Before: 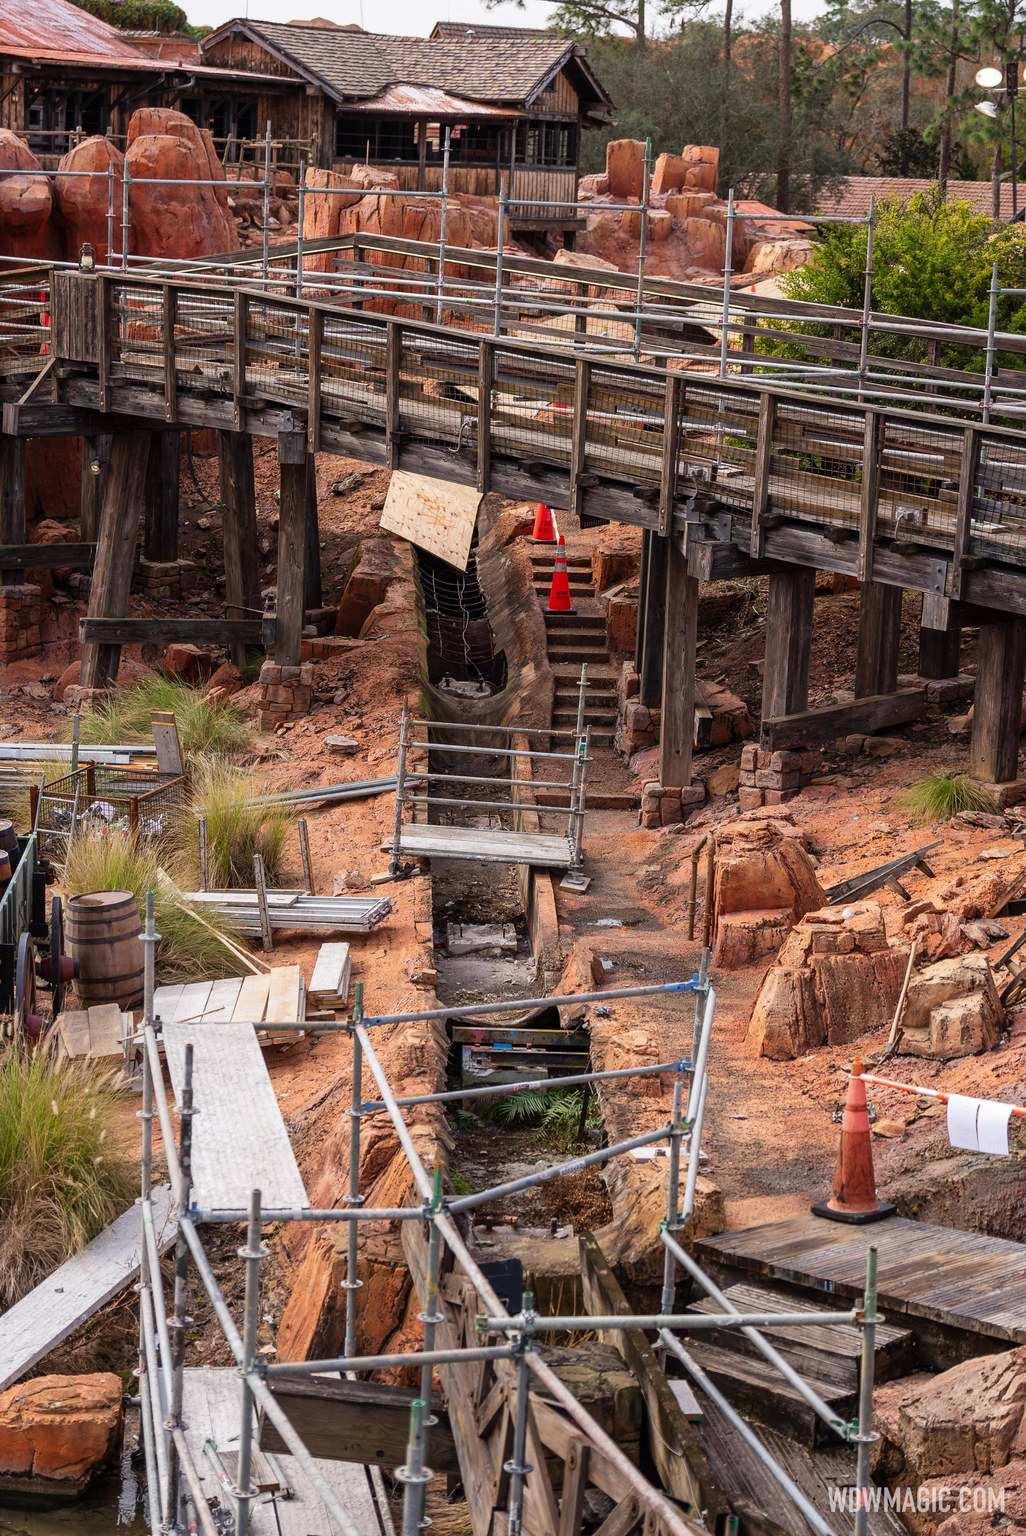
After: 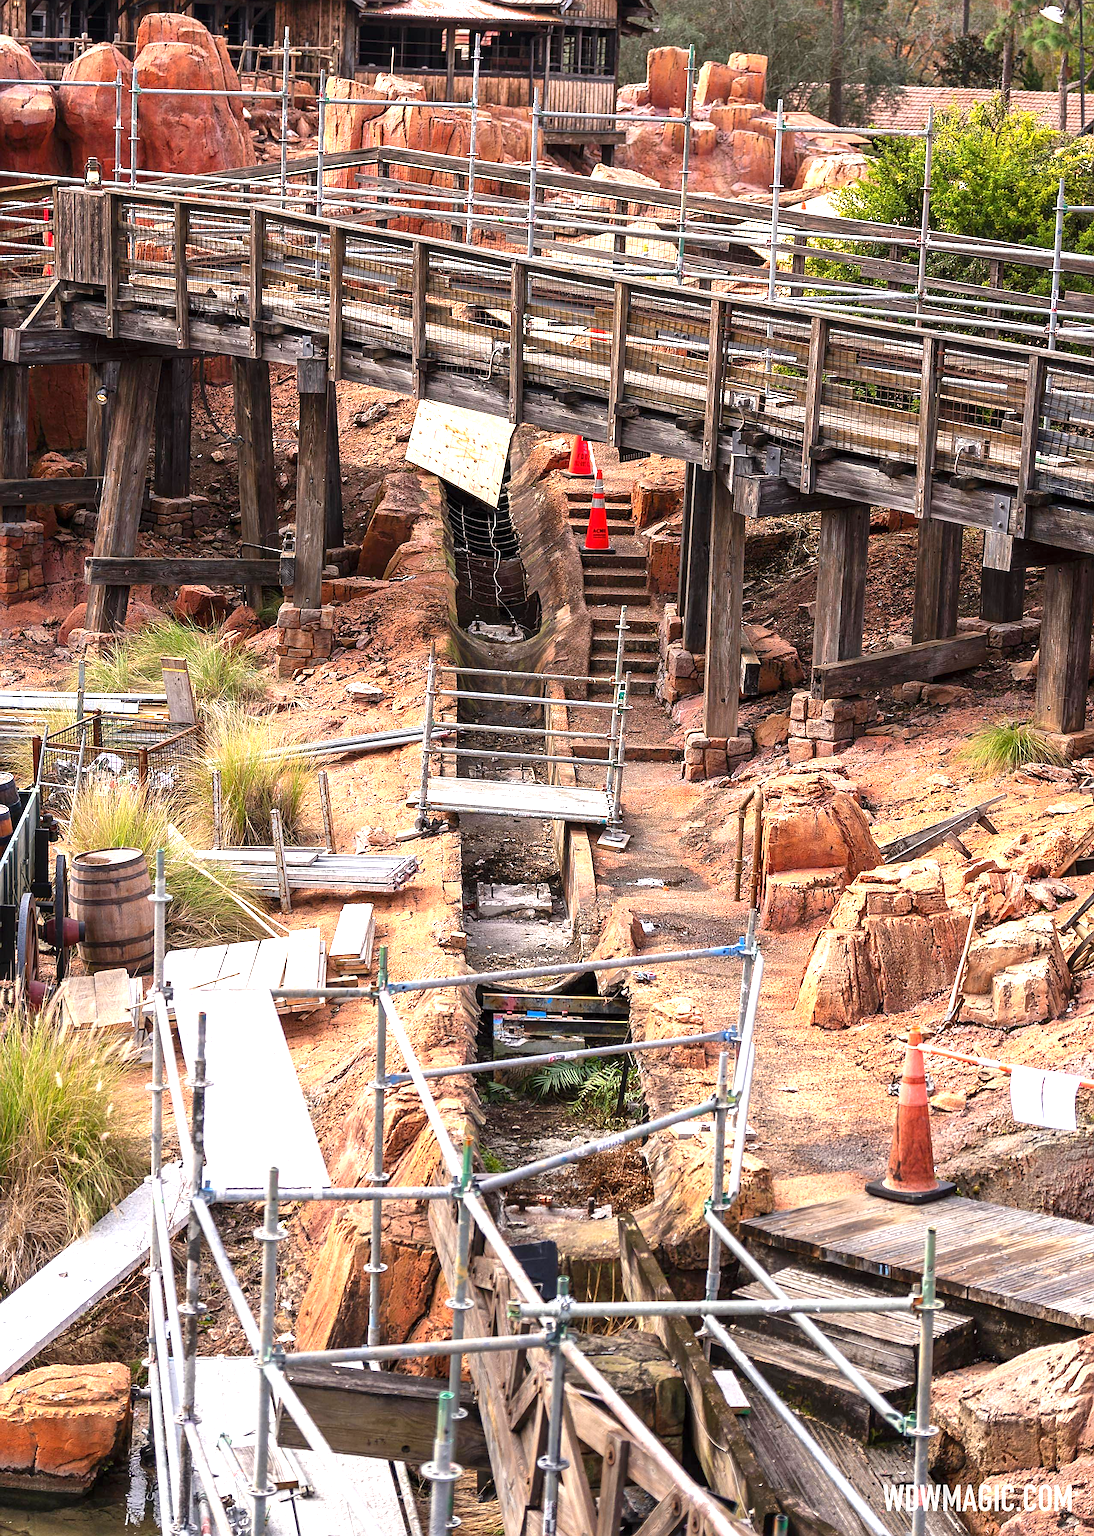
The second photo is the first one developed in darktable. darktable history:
crop and rotate: top 6.25%
exposure: exposure 1.16 EV, compensate exposure bias true, compensate highlight preservation false
sharpen: amount 0.575
